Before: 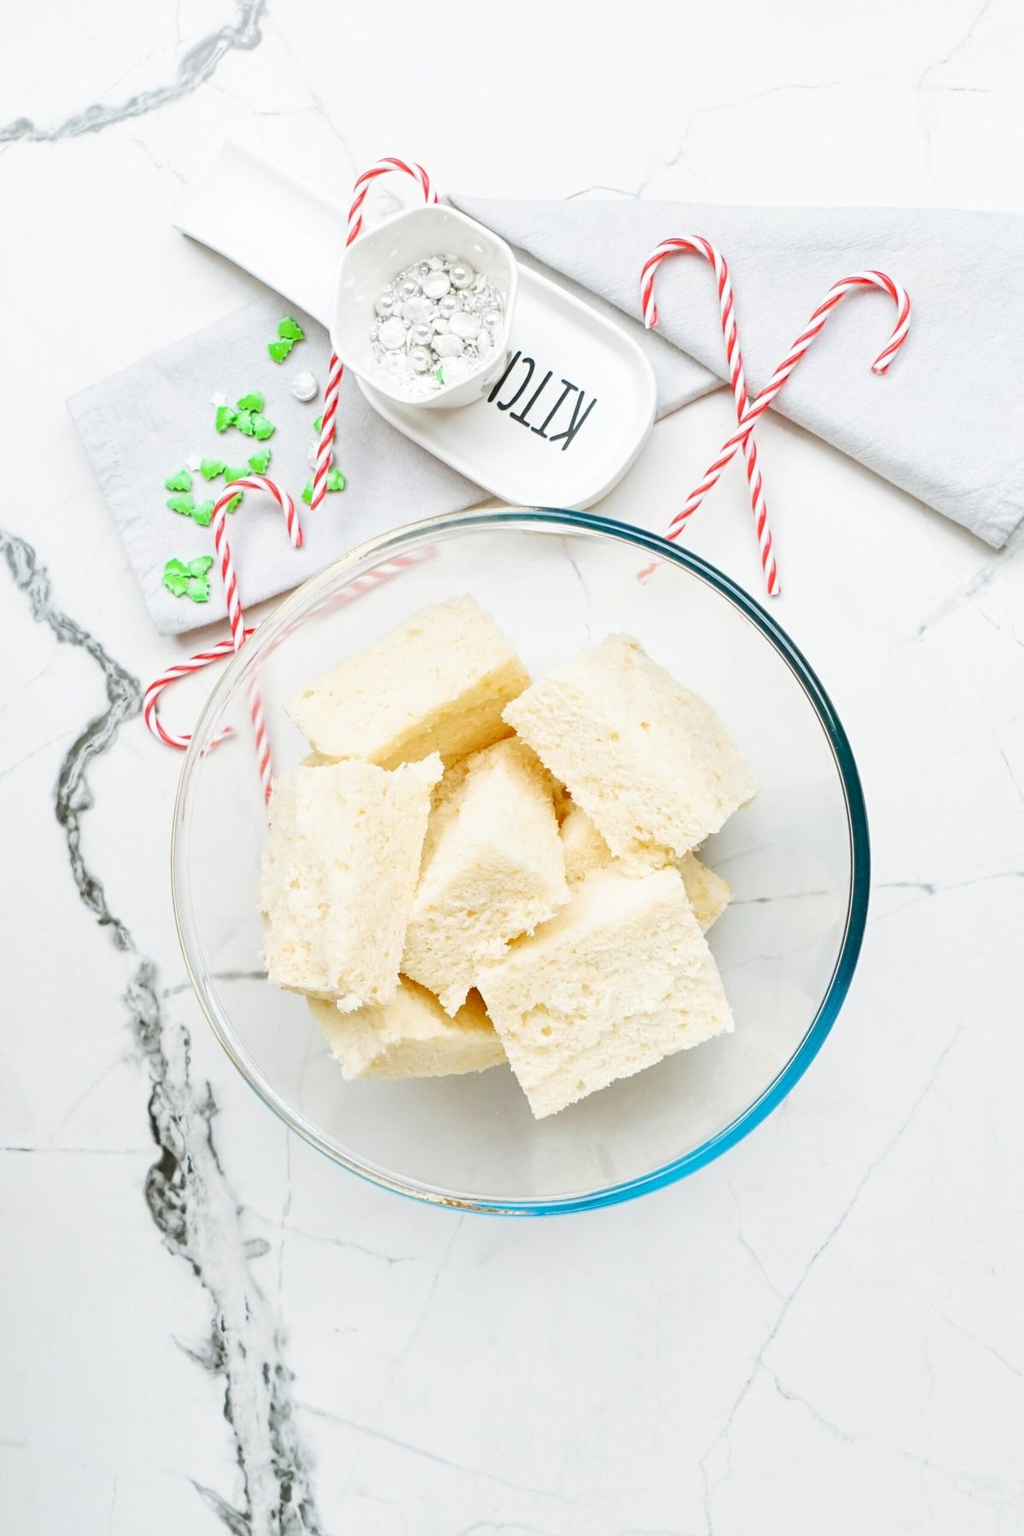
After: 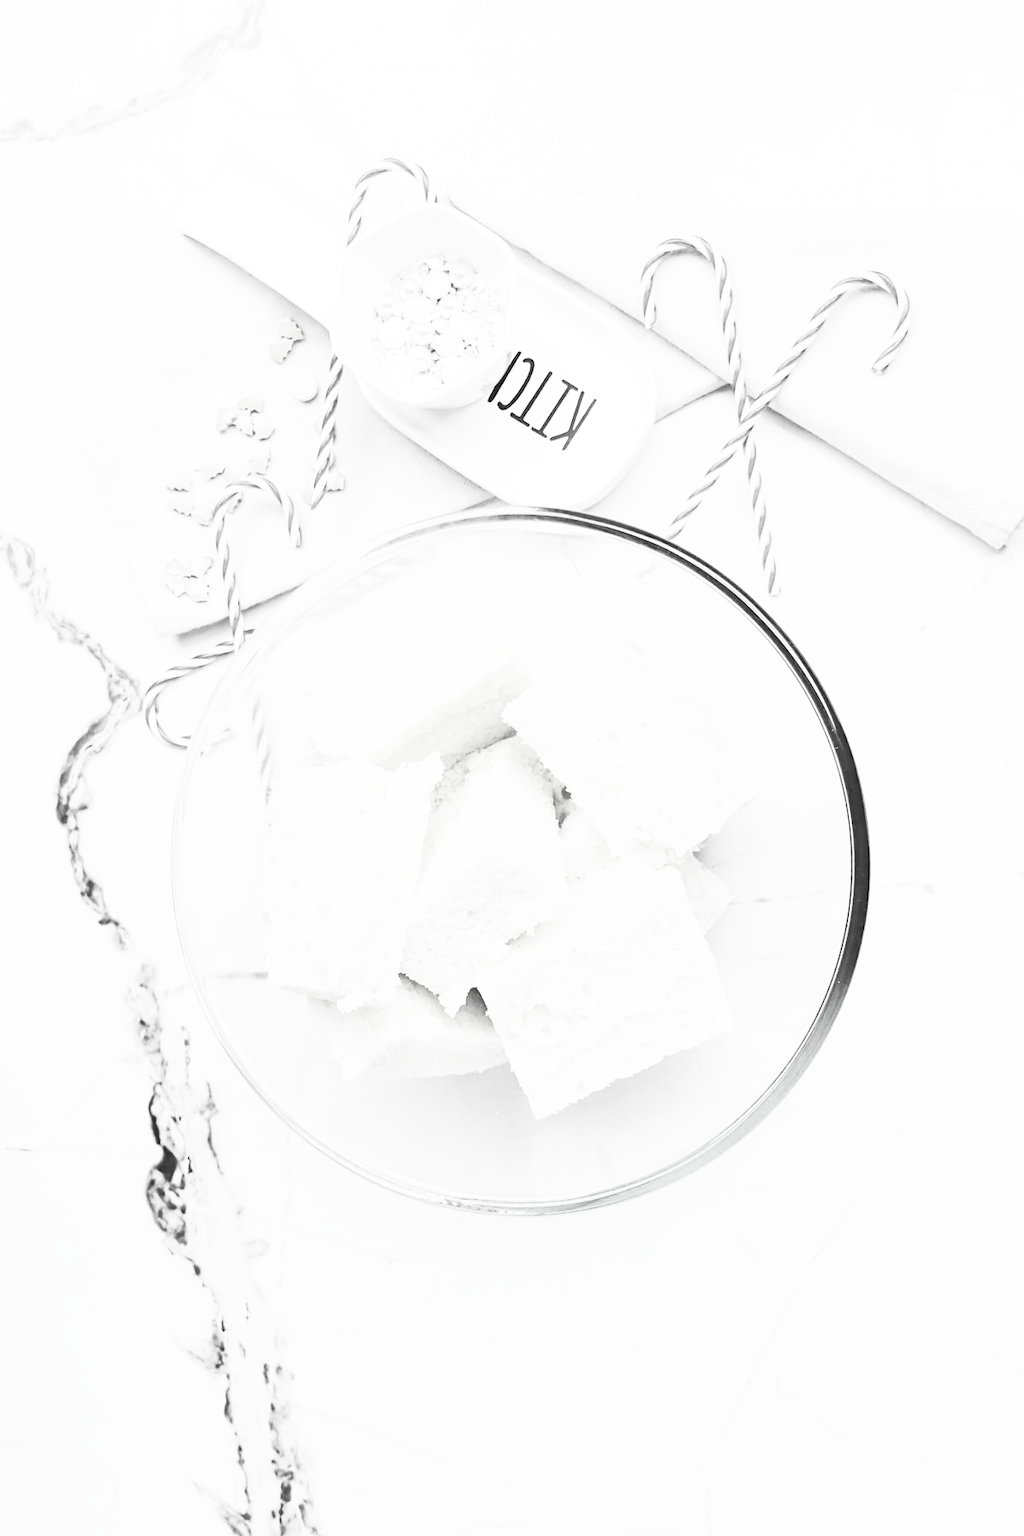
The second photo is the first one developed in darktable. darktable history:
velvia: strength 44.45%
color zones: curves: ch0 [(0.27, 0.396) (0.563, 0.504) (0.75, 0.5) (0.787, 0.307)]
tone equalizer: on, module defaults
contrast brightness saturation: contrast 0.543, brightness 0.485, saturation -0.997
